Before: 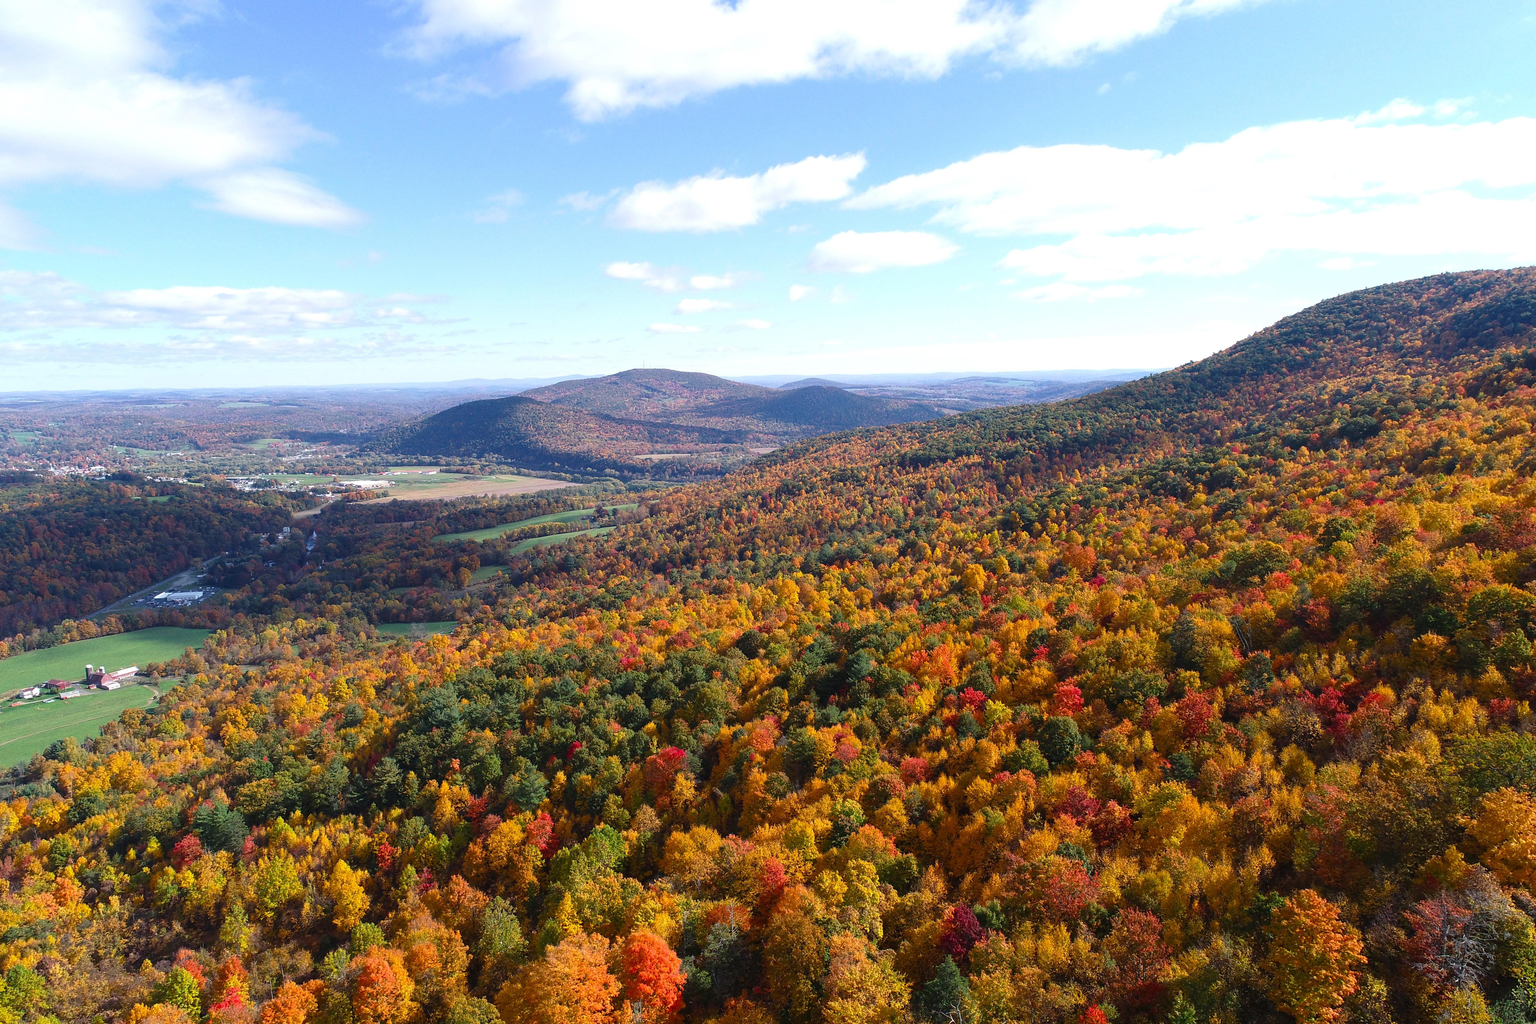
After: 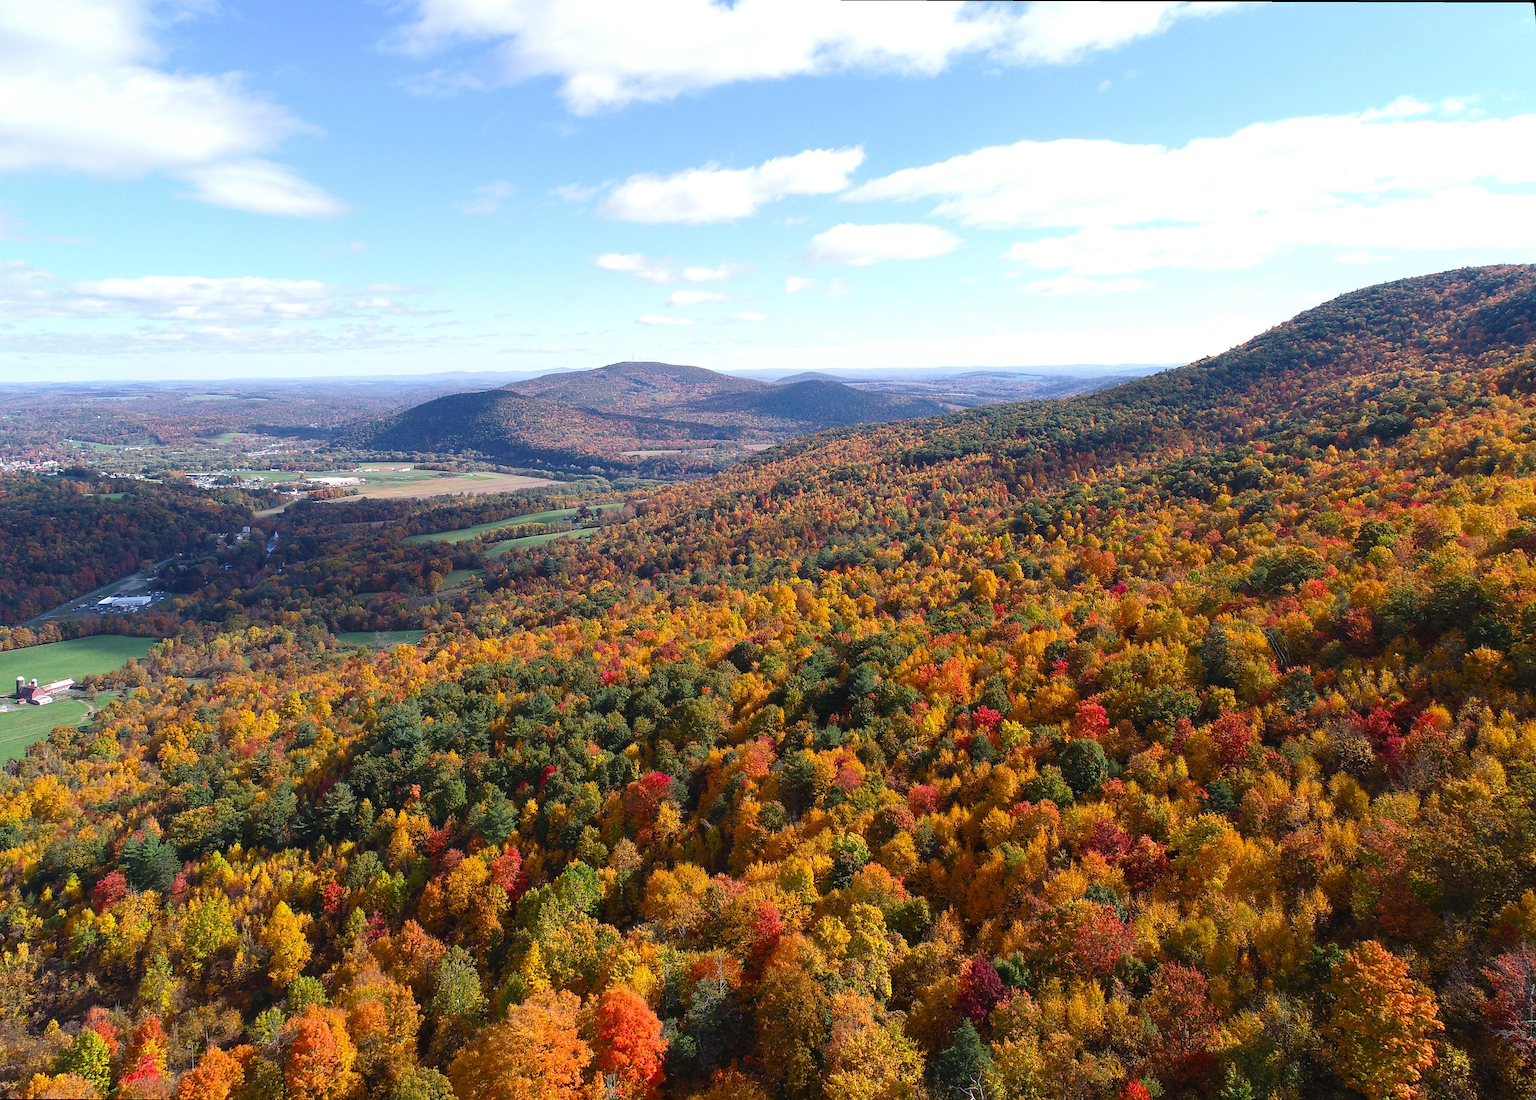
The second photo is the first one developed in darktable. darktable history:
sharpen: radius 0.969, amount 0.604
rotate and perspective: rotation 0.215°, lens shift (vertical) -0.139, crop left 0.069, crop right 0.939, crop top 0.002, crop bottom 0.996
